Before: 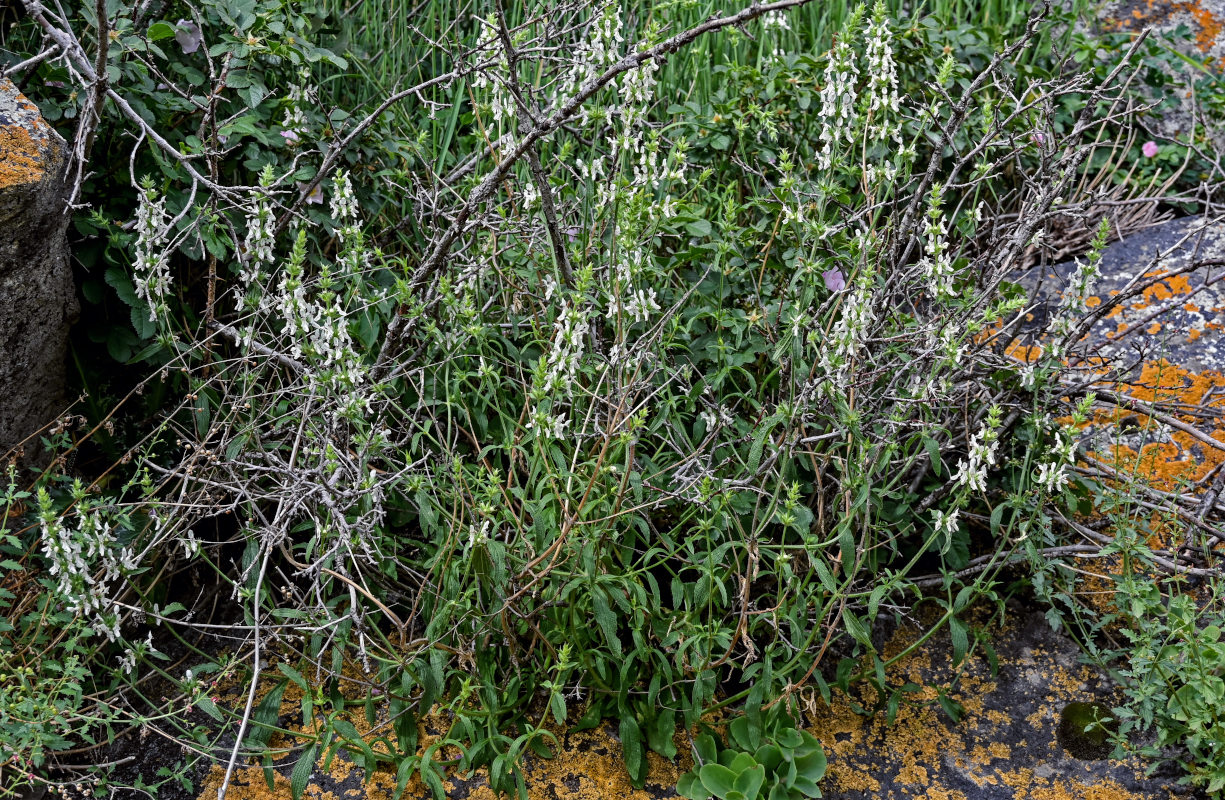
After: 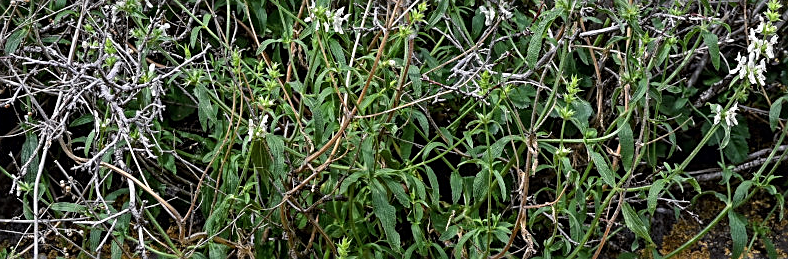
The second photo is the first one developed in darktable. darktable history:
exposure: exposure 0.201 EV, compensate exposure bias true, compensate highlight preservation false
crop: left 18.057%, top 50.782%, right 17.591%, bottom 16.796%
sharpen: on, module defaults
